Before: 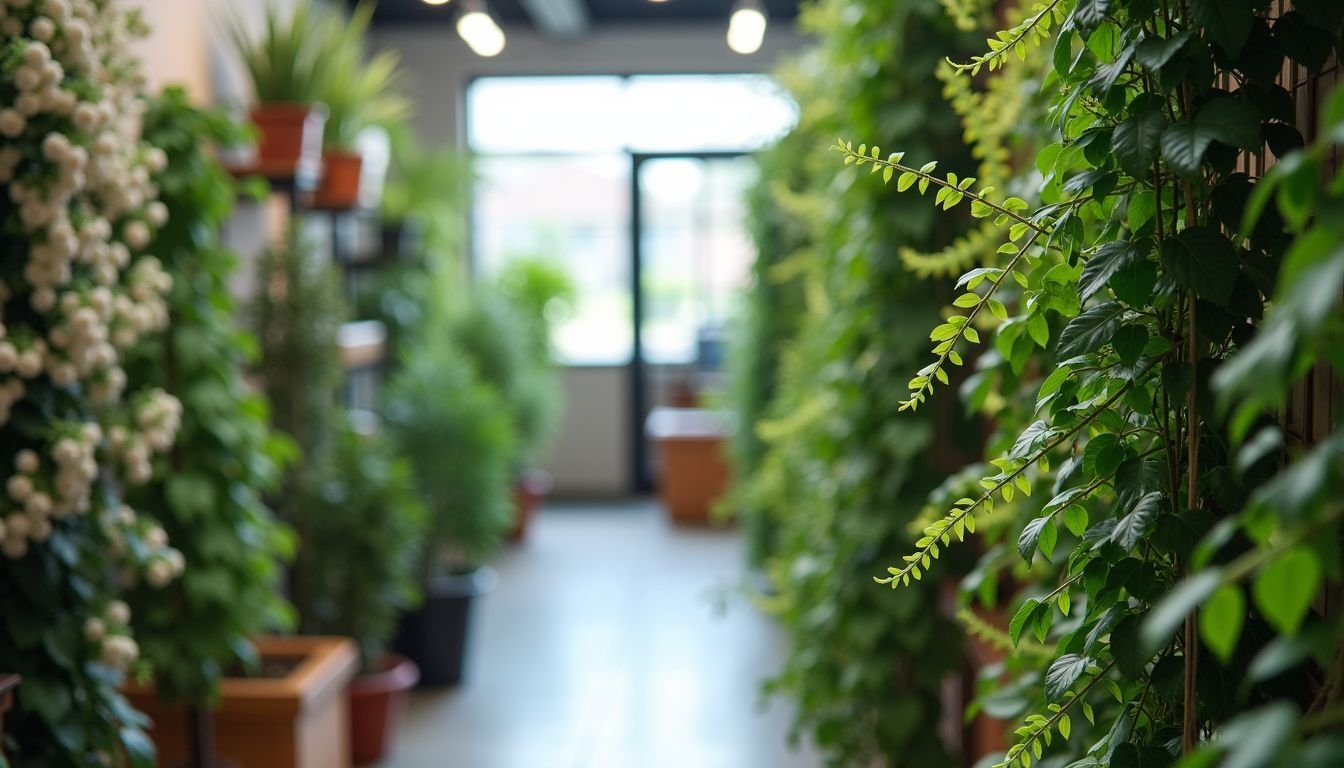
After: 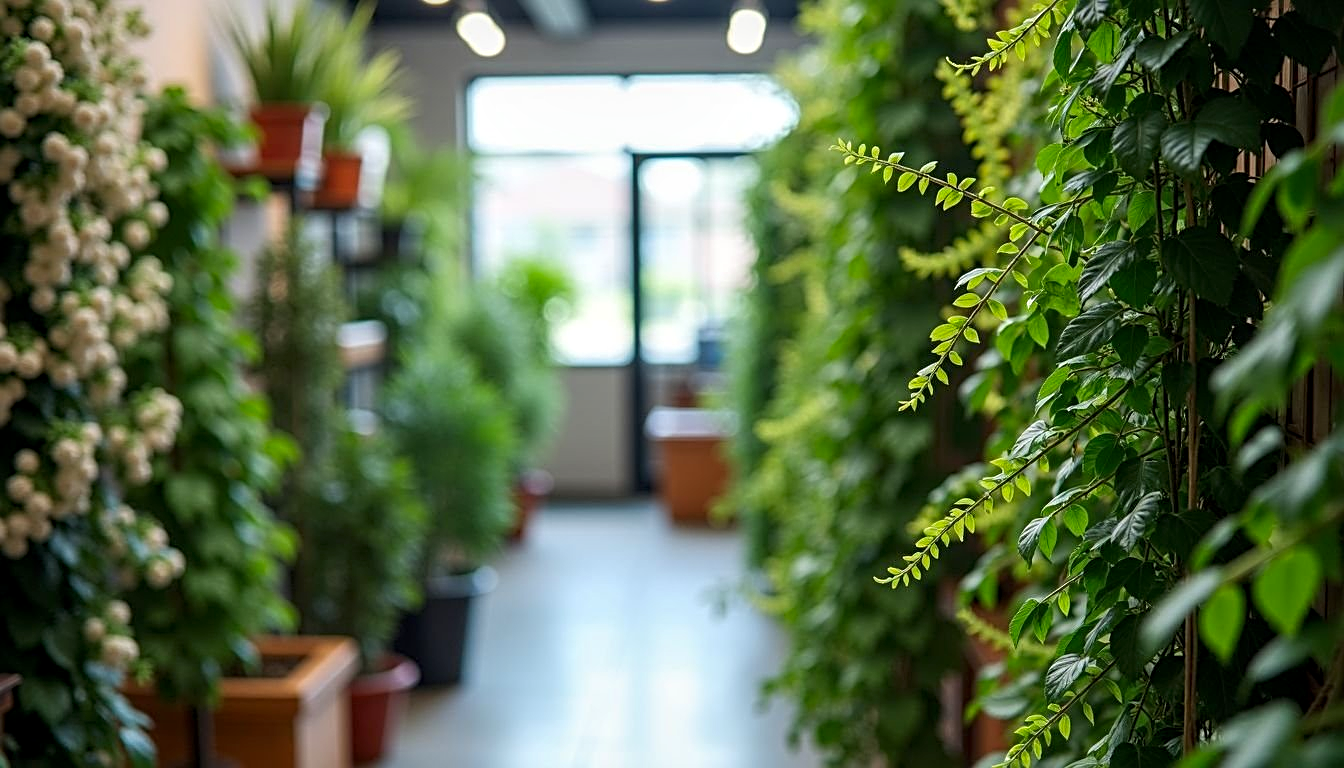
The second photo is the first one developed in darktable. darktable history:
exposure: exposure -0.048 EV, compensate highlight preservation false
sharpen: radius 3.089
tone equalizer: edges refinement/feathering 500, mask exposure compensation -1.57 EV, preserve details guided filter
local contrast: on, module defaults
contrast brightness saturation: contrast 0.039, saturation 0.151
